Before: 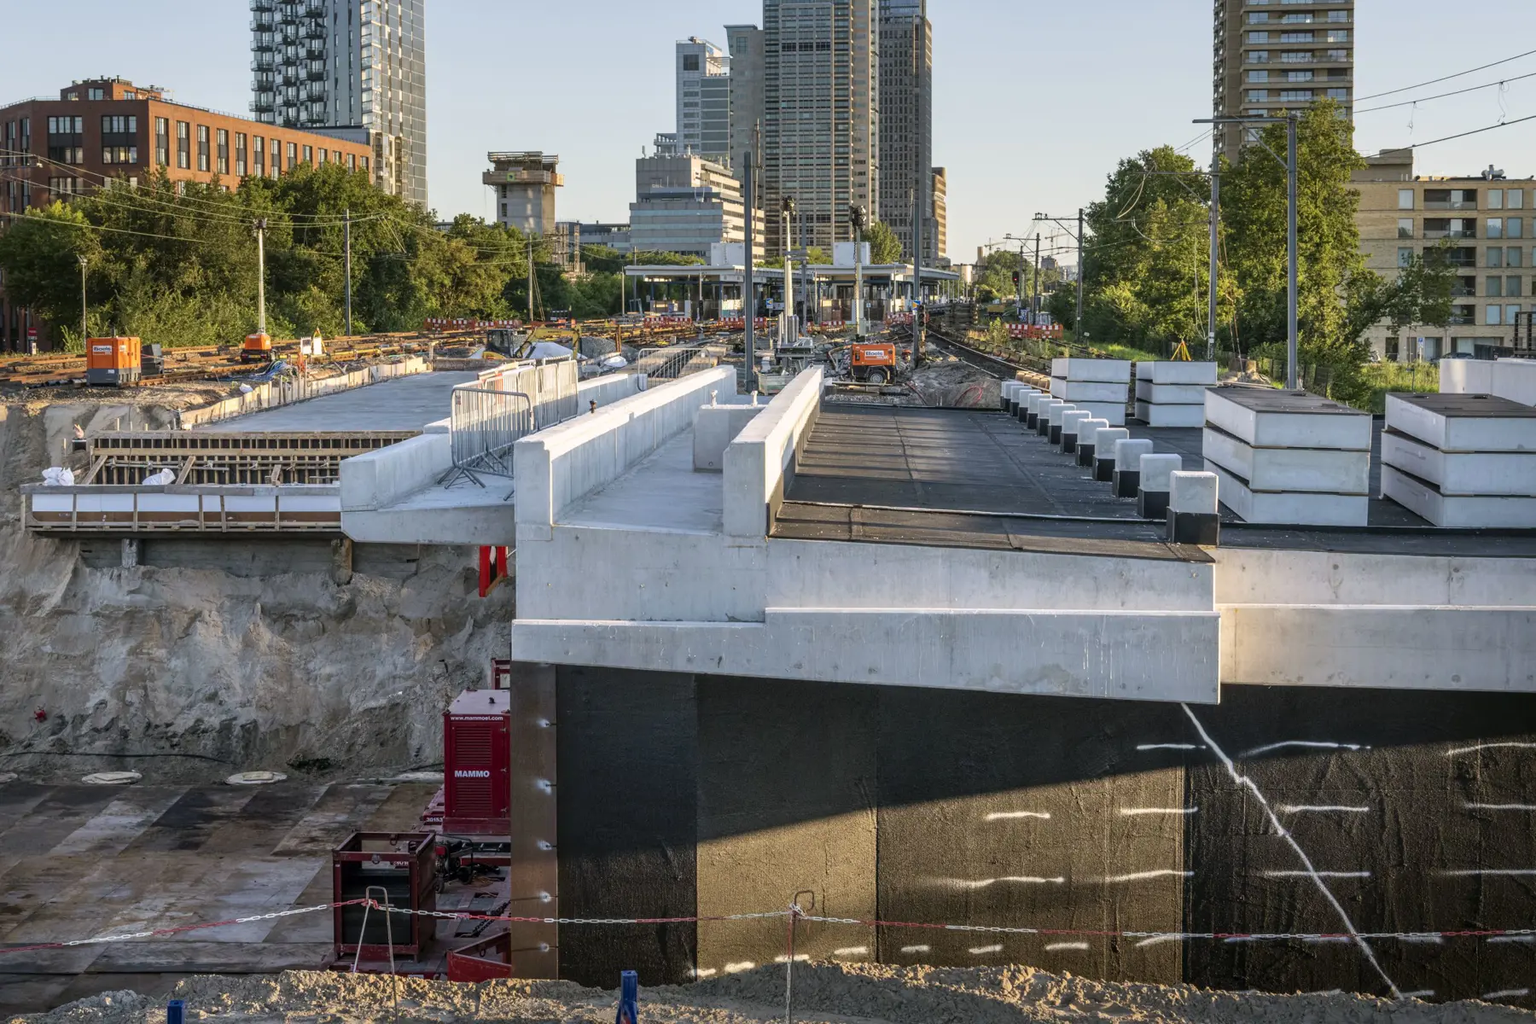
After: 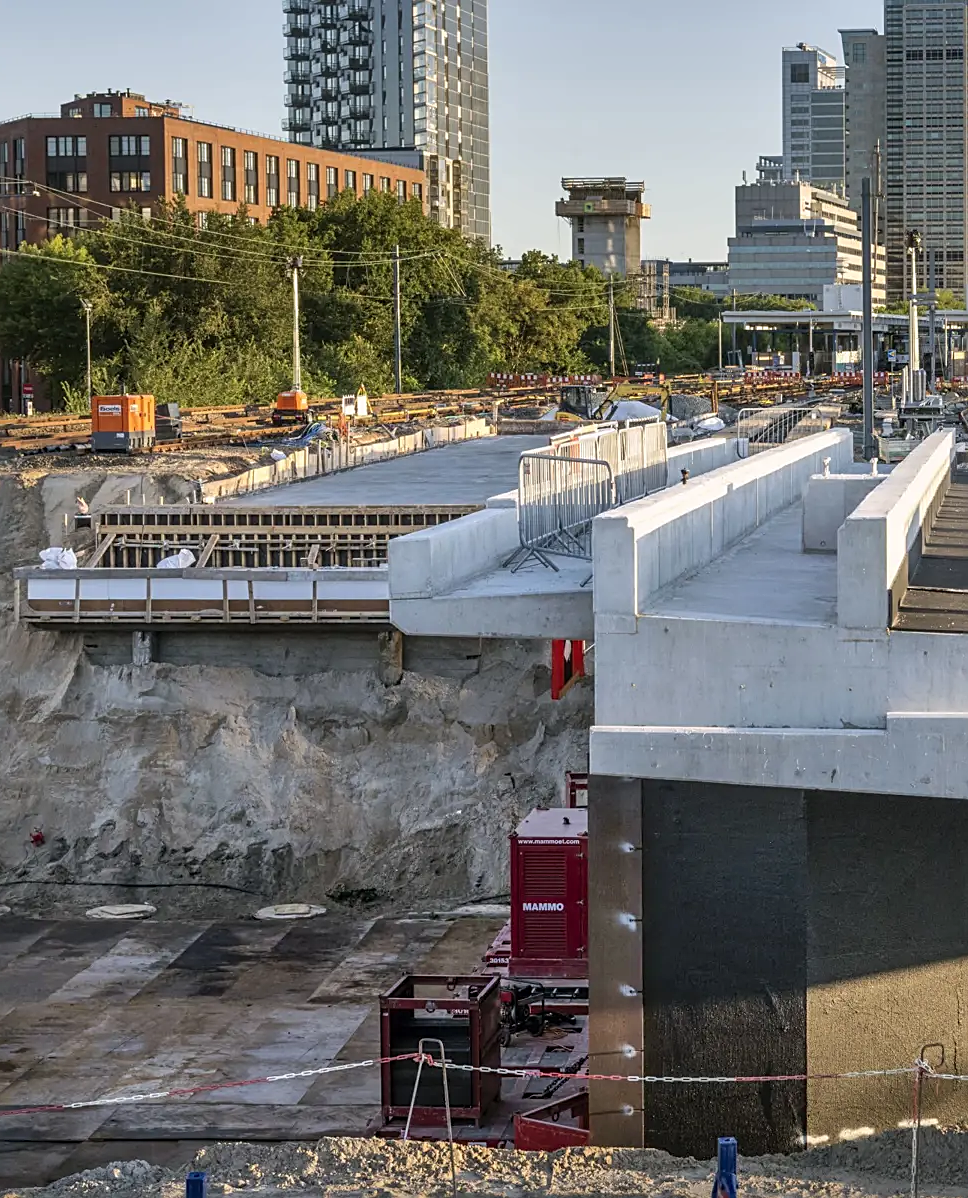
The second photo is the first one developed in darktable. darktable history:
shadows and highlights: soften with gaussian
crop: left 0.587%, right 45.588%, bottom 0.086%
sharpen: on, module defaults
